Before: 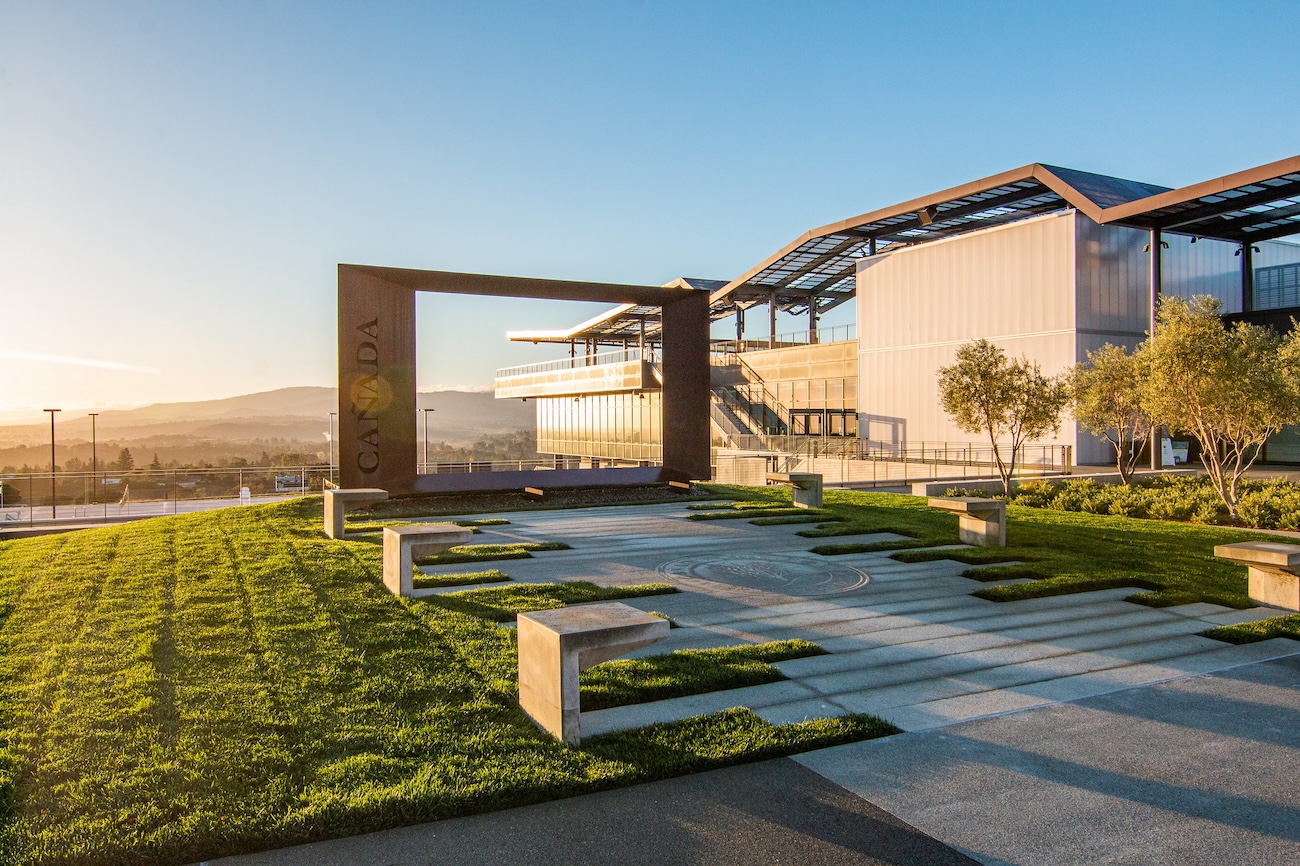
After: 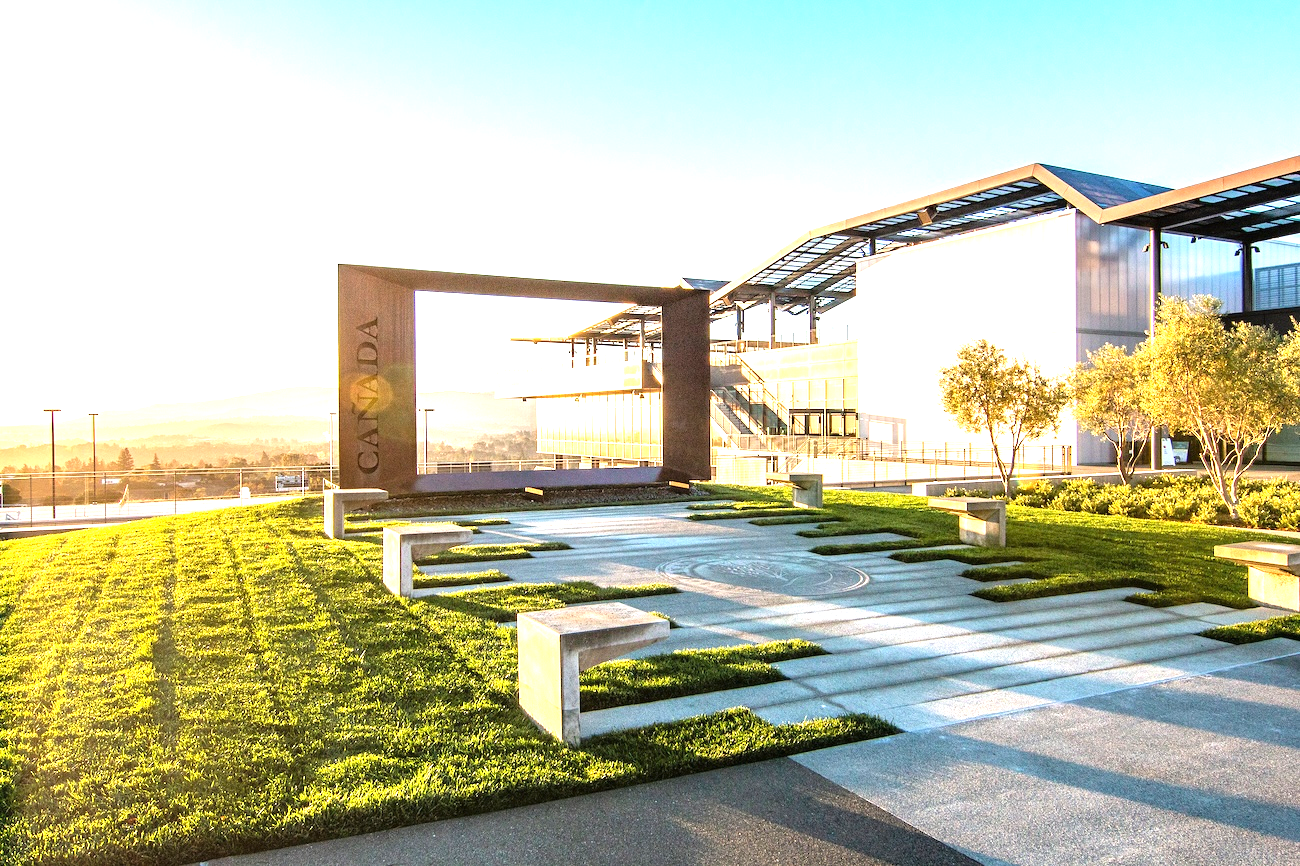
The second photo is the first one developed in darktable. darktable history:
exposure: black level correction 0, exposure 1.176 EV, compensate highlight preservation false
tone equalizer: -8 EV -0.455 EV, -7 EV -0.428 EV, -6 EV -0.312 EV, -5 EV -0.191 EV, -3 EV 0.213 EV, -2 EV 0.329 EV, -1 EV 0.375 EV, +0 EV 0.386 EV
